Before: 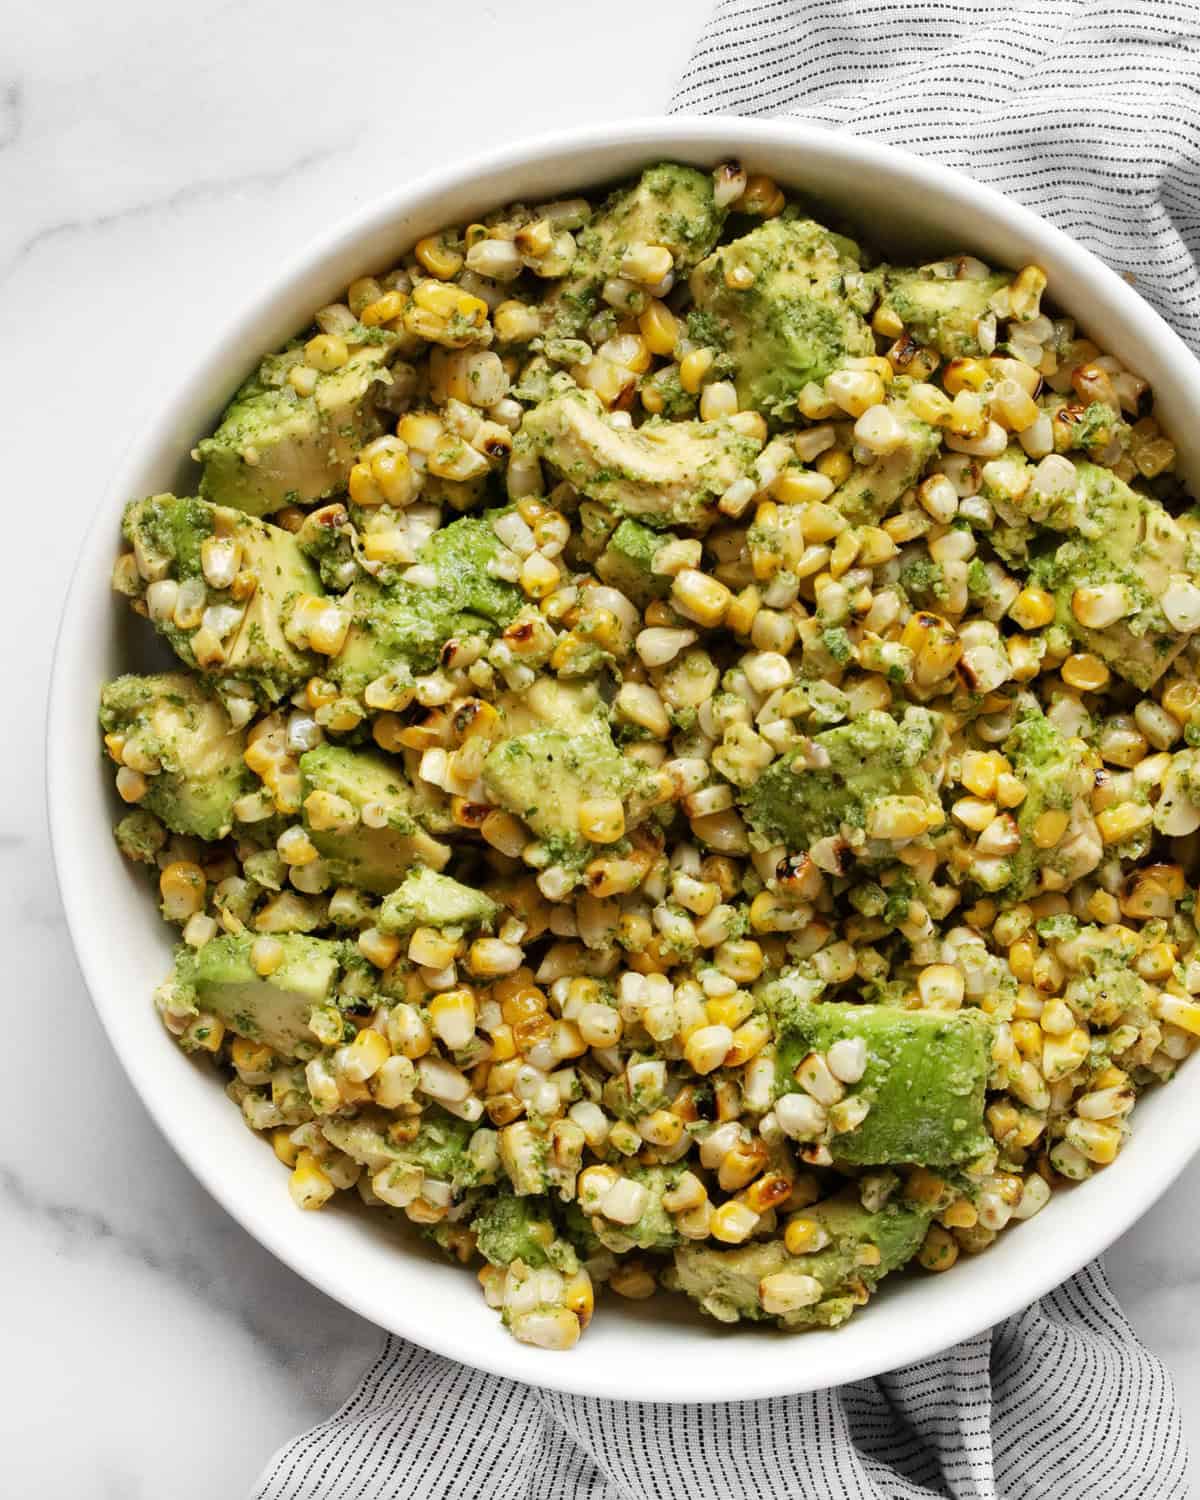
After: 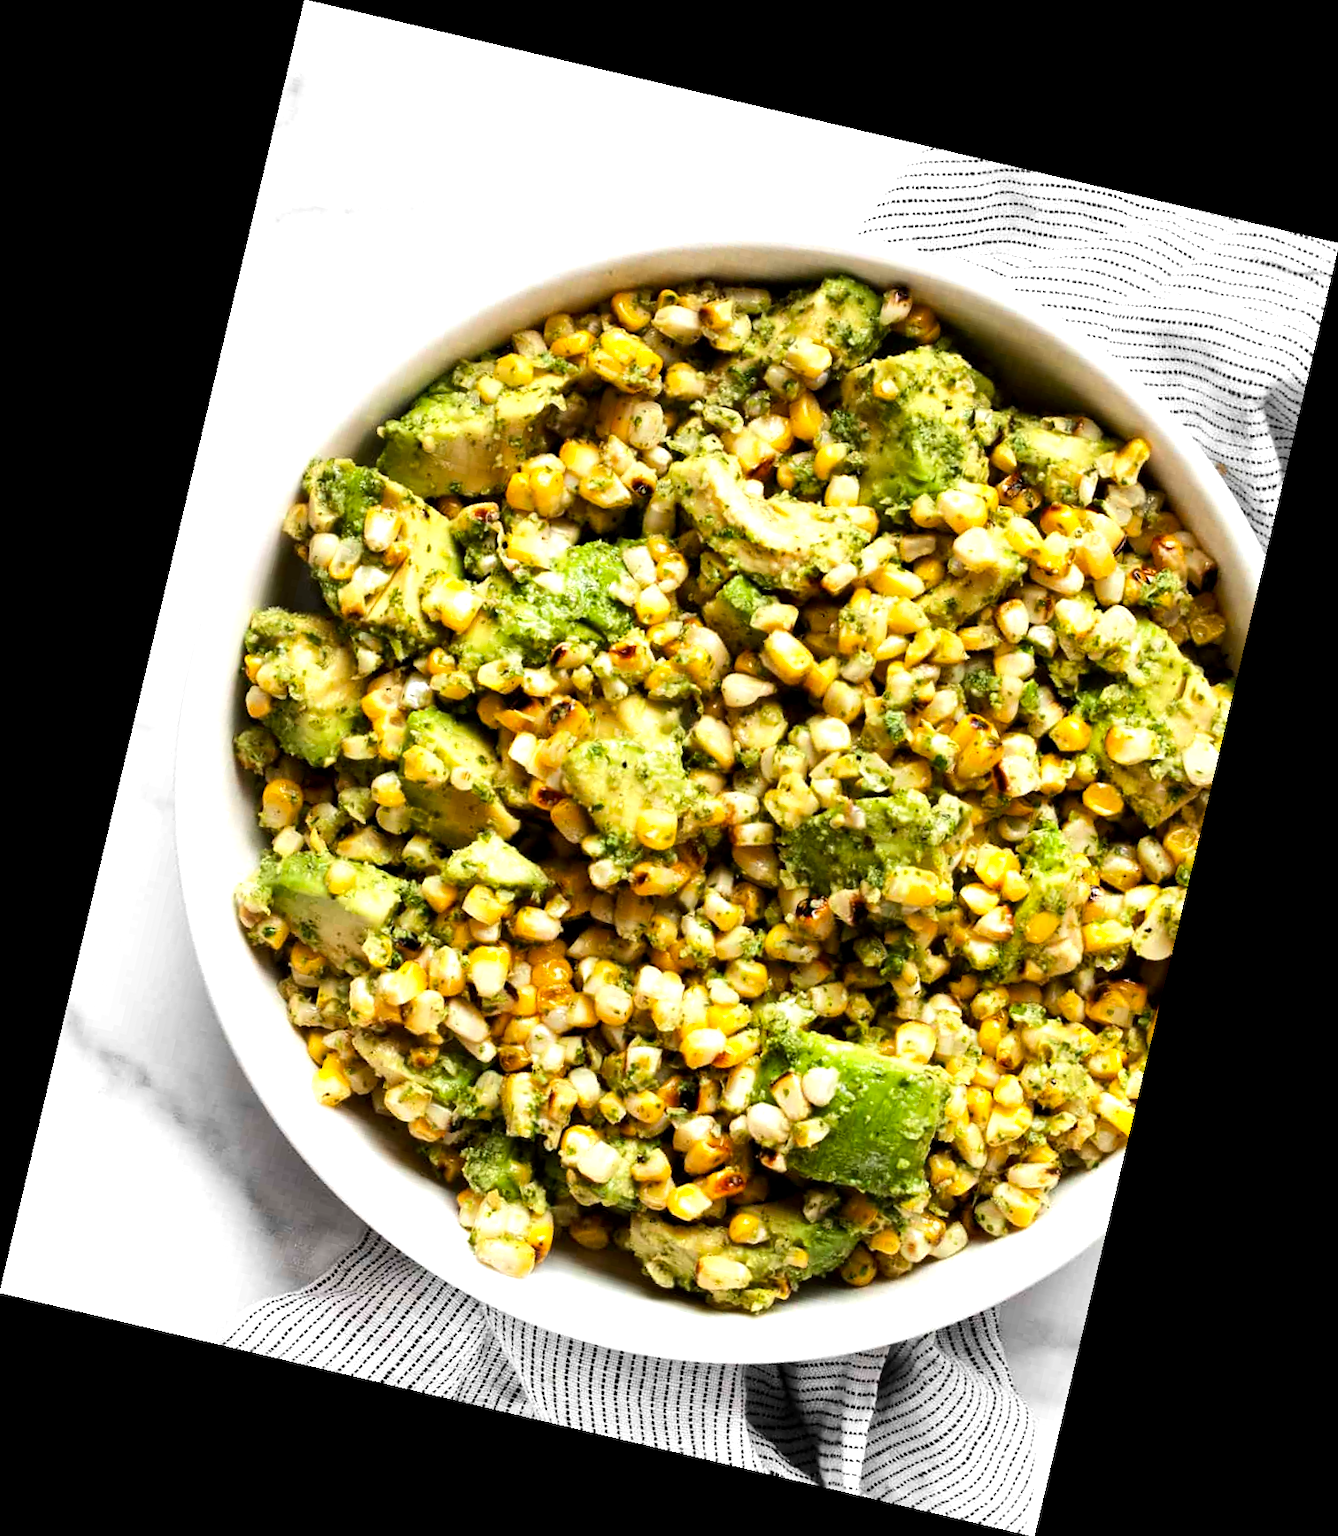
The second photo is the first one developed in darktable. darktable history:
exposure: black level correction 0.004, exposure 0.014 EV, compensate highlight preservation false
tone equalizer: -8 EV -0.75 EV, -7 EV -0.7 EV, -6 EV -0.6 EV, -5 EV -0.4 EV, -3 EV 0.4 EV, -2 EV 0.6 EV, -1 EV 0.7 EV, +0 EV 0.75 EV, edges refinement/feathering 500, mask exposure compensation -1.57 EV, preserve details no
rotate and perspective: rotation 13.27°, automatic cropping off
